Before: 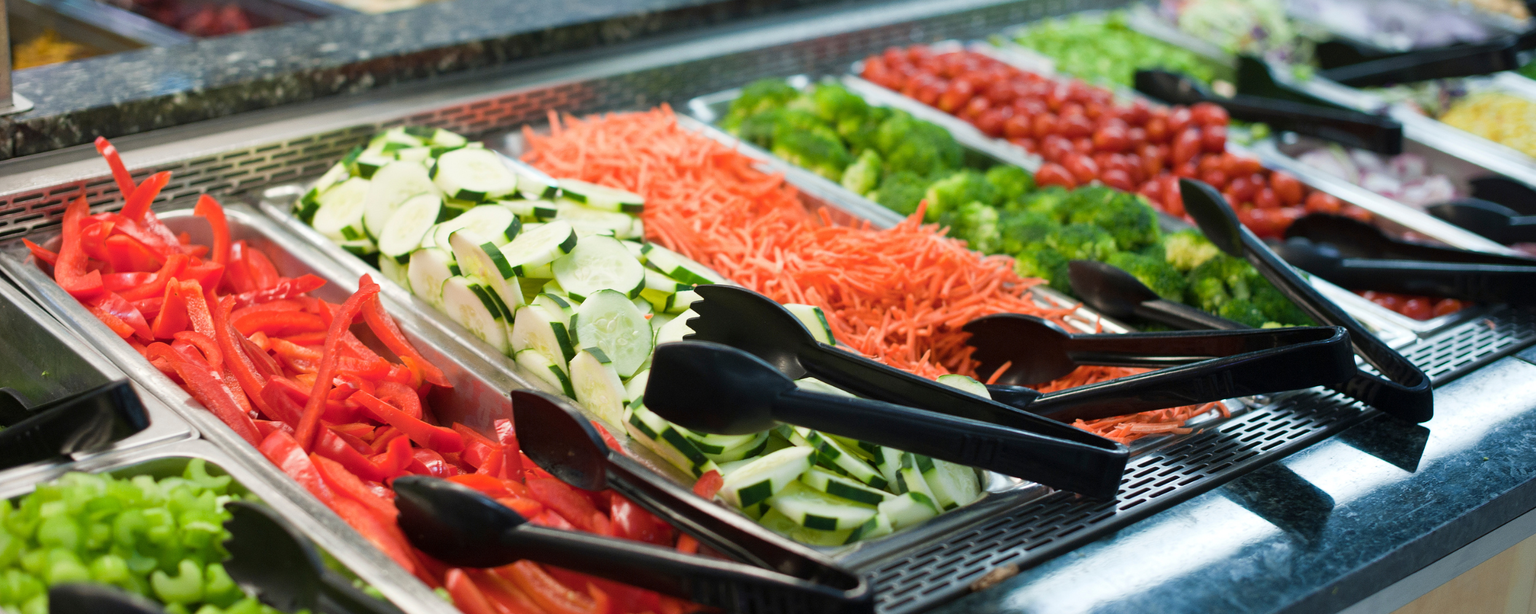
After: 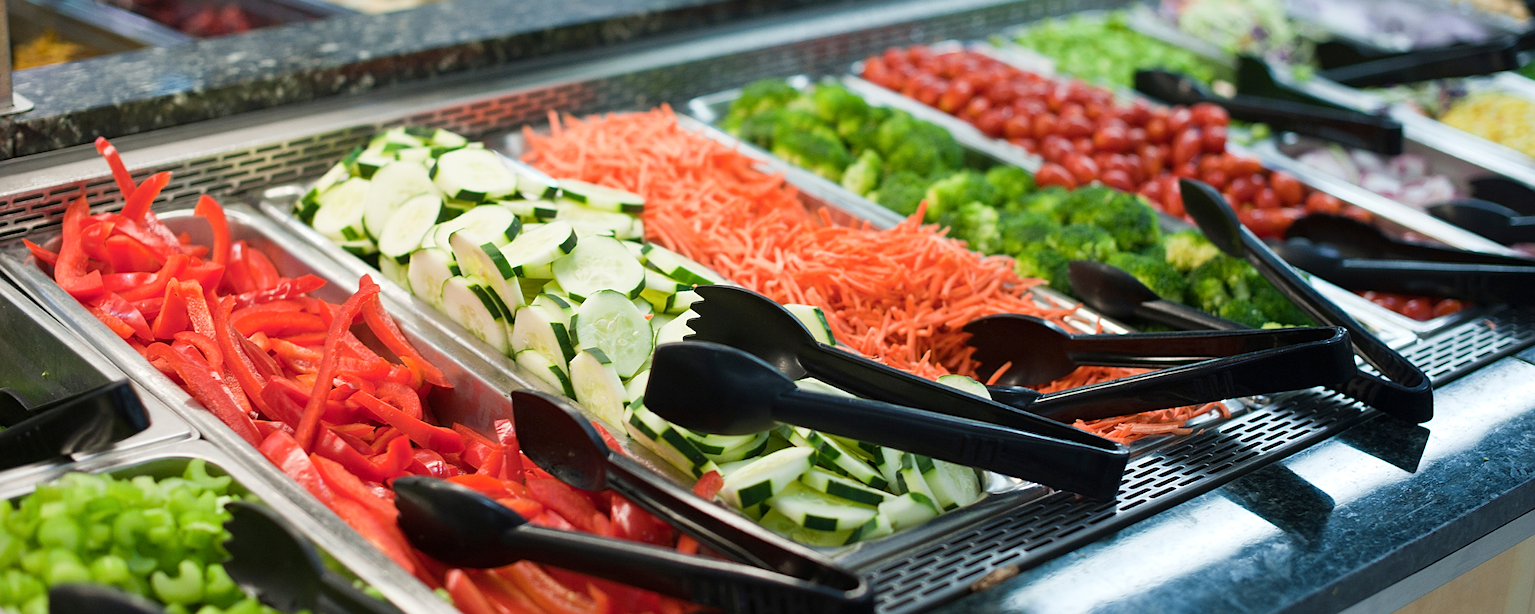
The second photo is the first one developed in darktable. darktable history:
contrast brightness saturation: contrast 0.071
sharpen: on, module defaults
